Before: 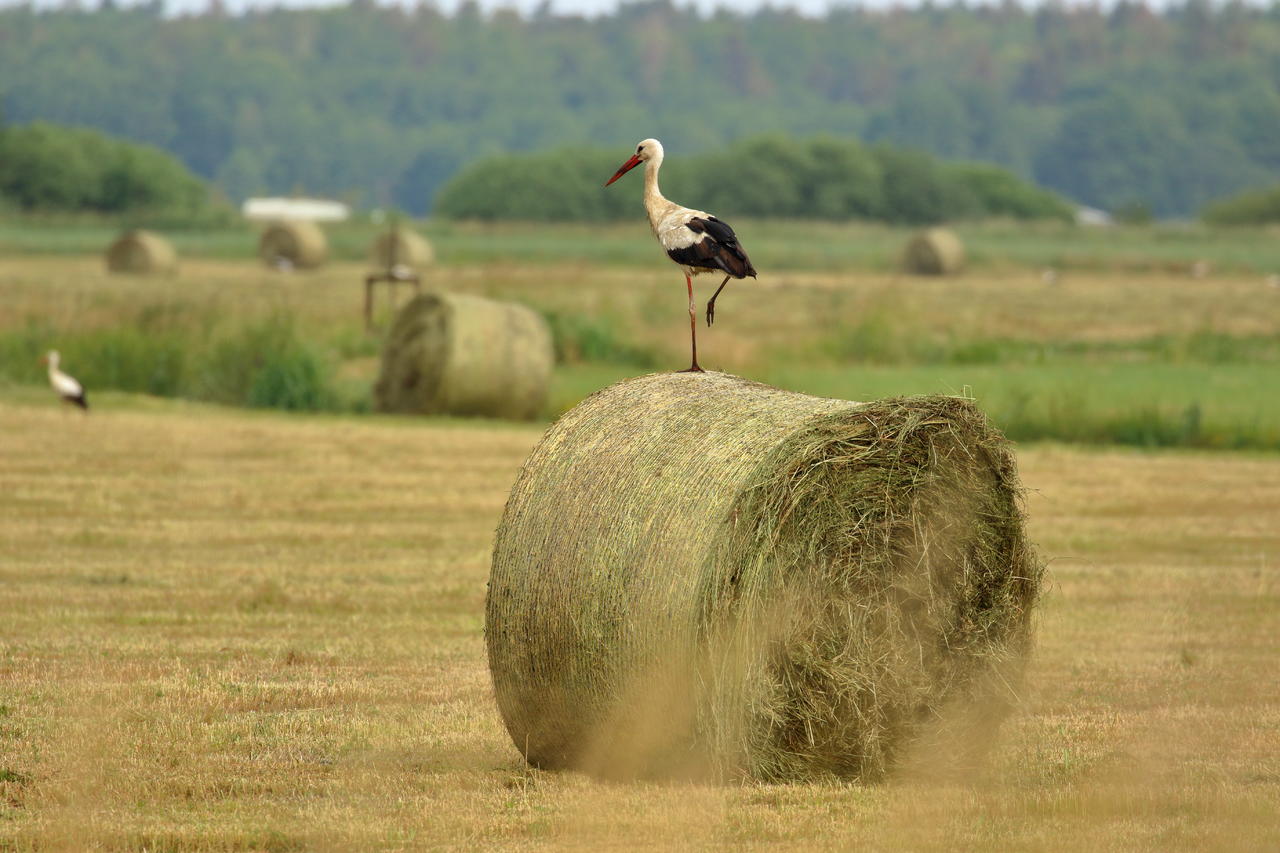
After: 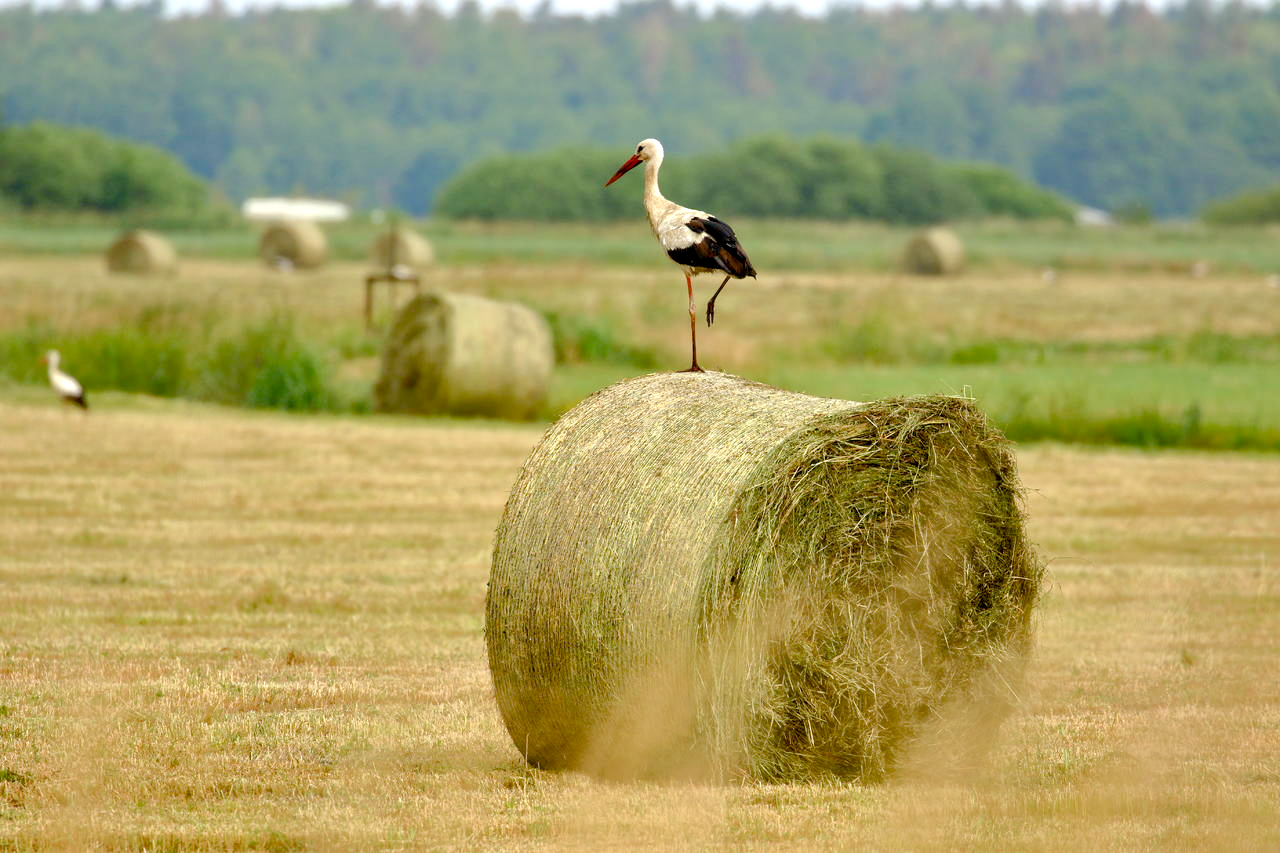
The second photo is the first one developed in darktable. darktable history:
color balance rgb: perceptual saturation grading › global saturation 20%, perceptual saturation grading › highlights -50%, perceptual saturation grading › shadows 30%, perceptual brilliance grading › global brilliance 10%, perceptual brilliance grading › shadows 15%
exposure: black level correction 0.009, exposure 0.014 EV, compensate highlight preservation false
